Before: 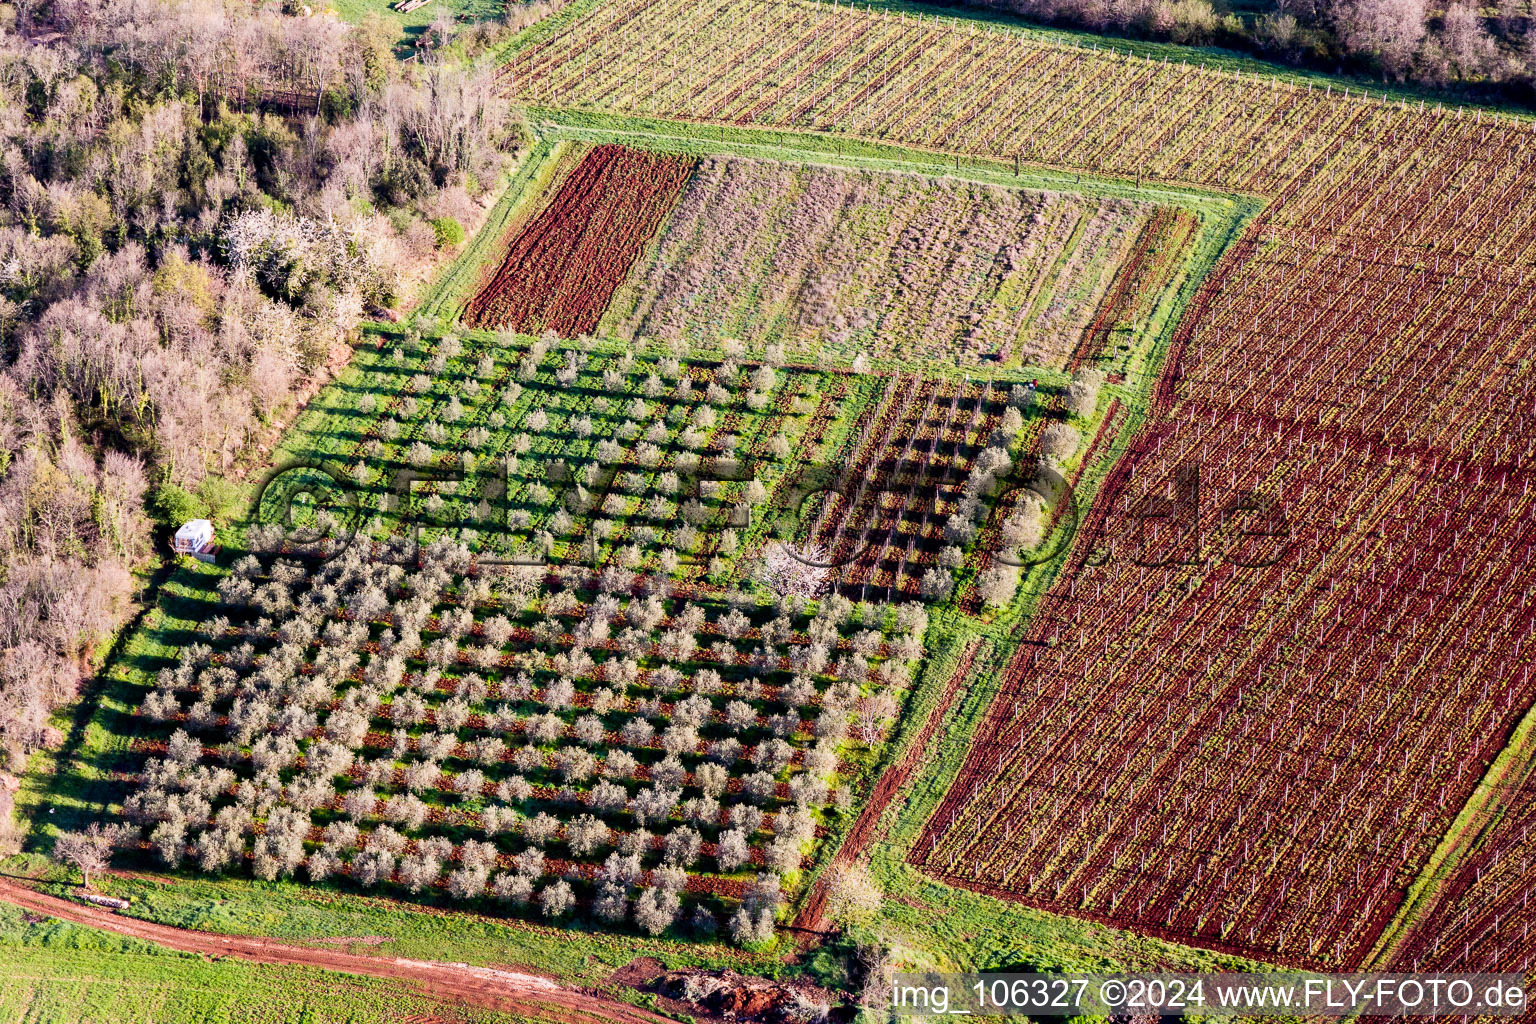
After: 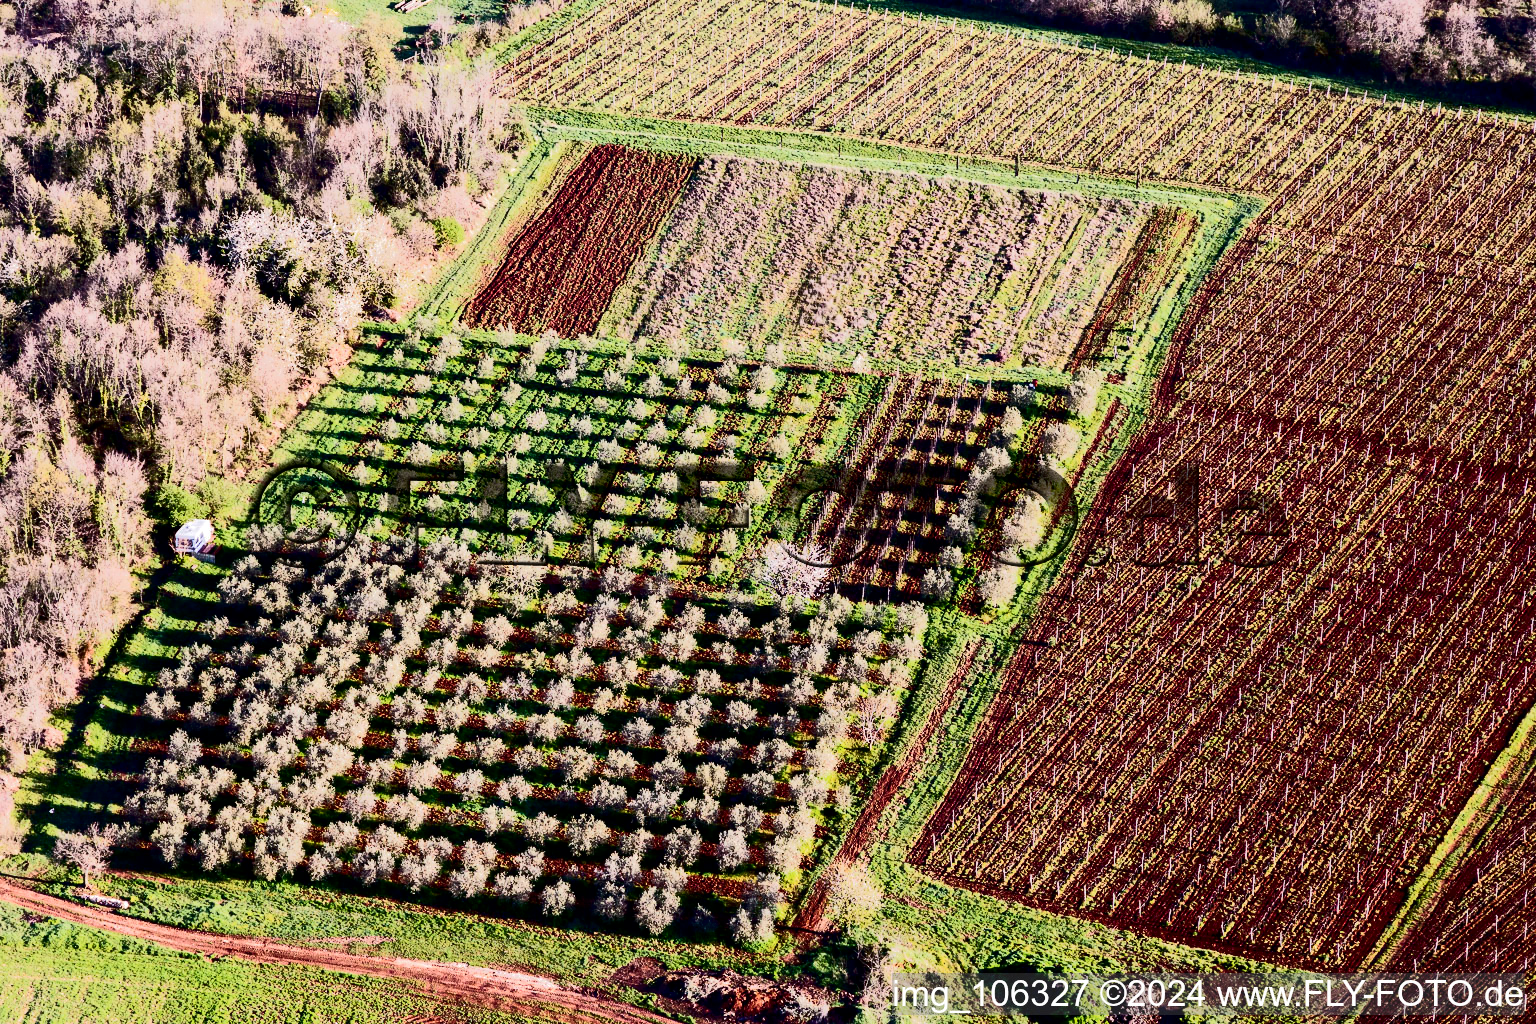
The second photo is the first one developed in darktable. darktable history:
local contrast: mode bilateral grid, contrast 28, coarseness 16, detail 116%, midtone range 0.2
tone curve: curves: ch0 [(0, 0) (0.003, 0.005) (0.011, 0.007) (0.025, 0.009) (0.044, 0.013) (0.069, 0.017) (0.1, 0.02) (0.136, 0.029) (0.177, 0.052) (0.224, 0.086) (0.277, 0.129) (0.335, 0.188) (0.399, 0.256) (0.468, 0.361) (0.543, 0.526) (0.623, 0.696) (0.709, 0.784) (0.801, 0.85) (0.898, 0.882) (1, 1)], color space Lab, independent channels
